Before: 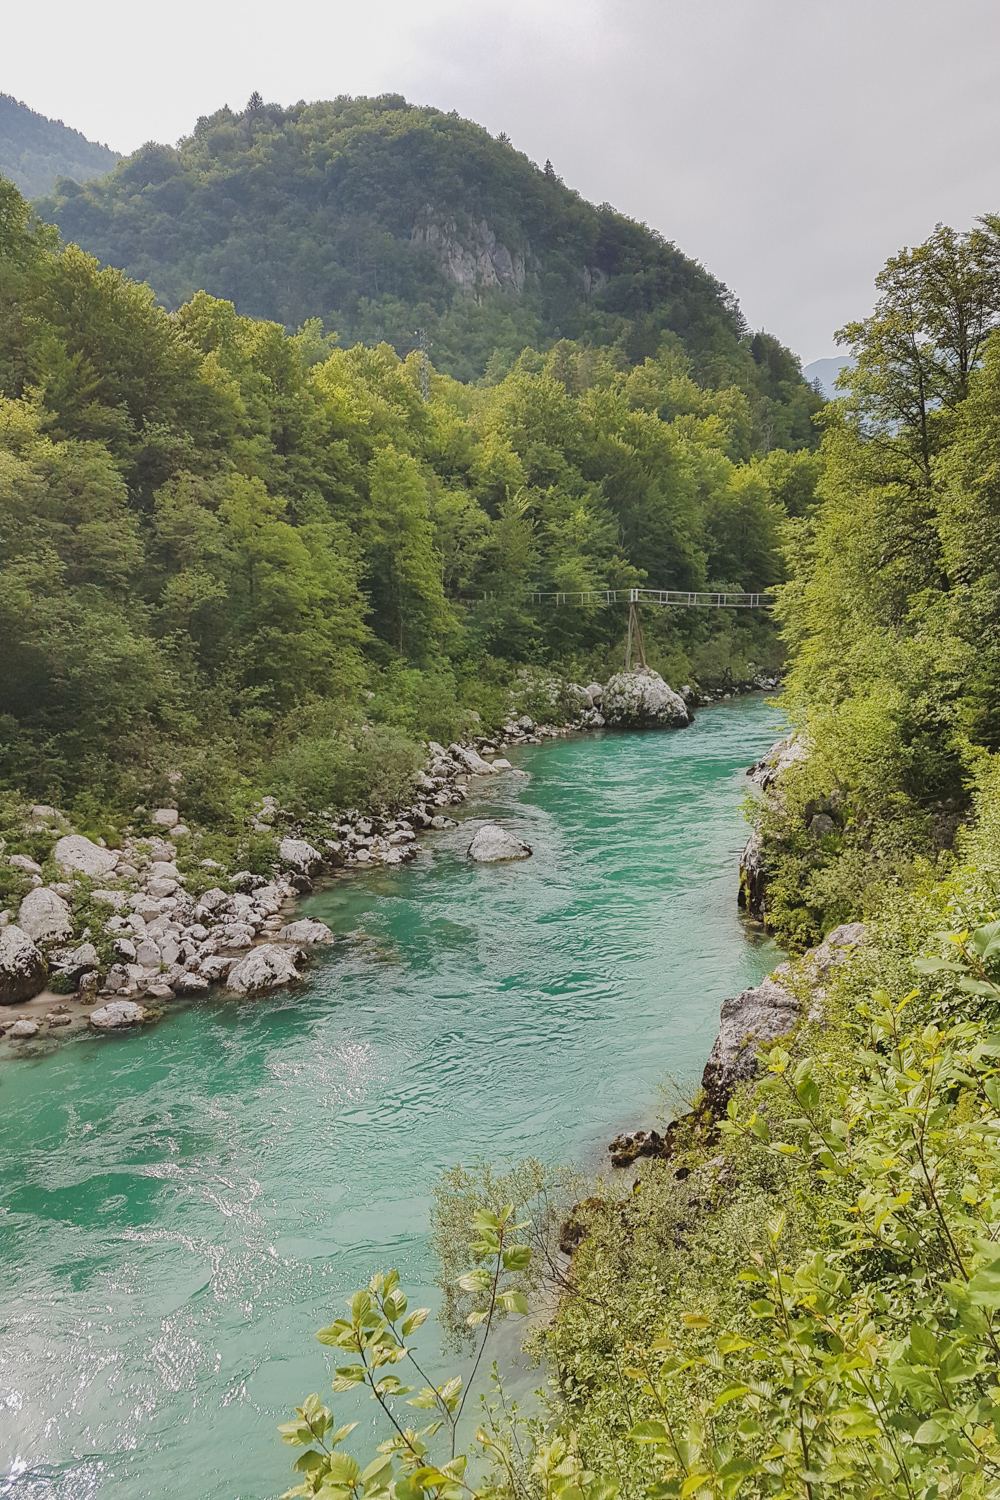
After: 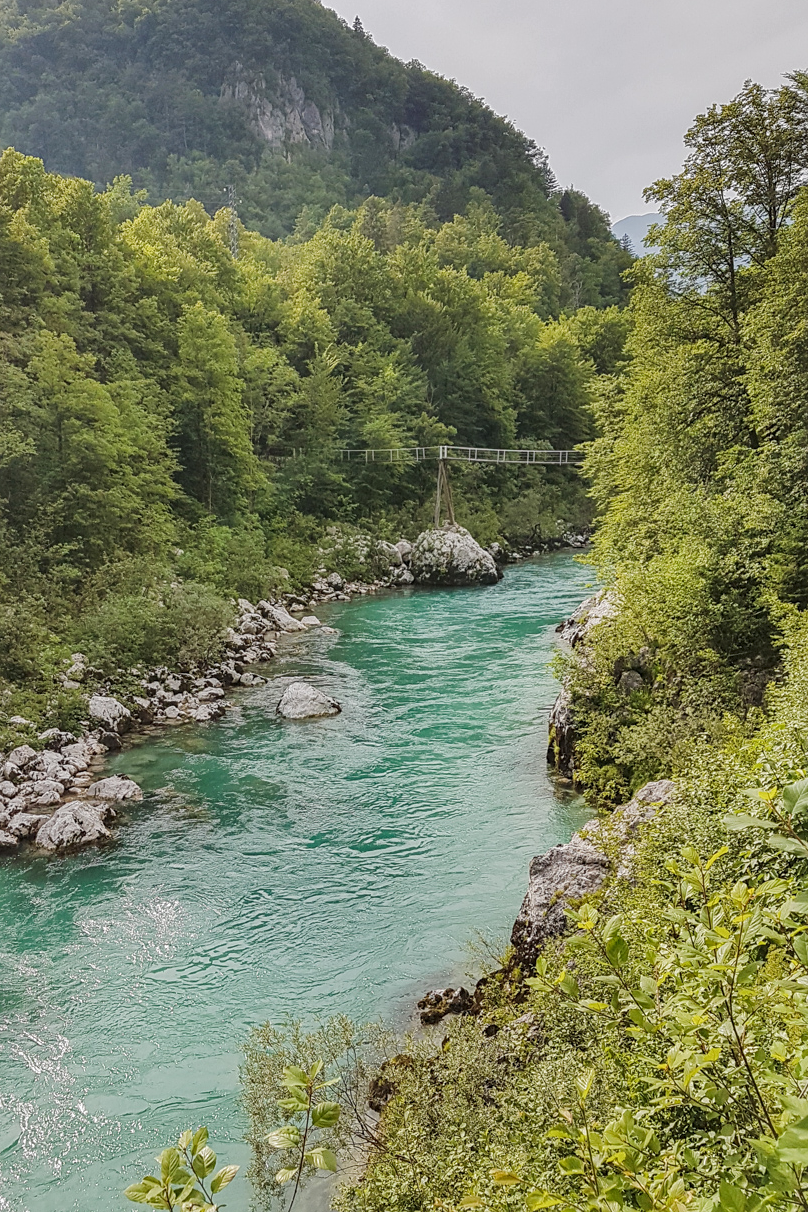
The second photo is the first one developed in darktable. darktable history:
crop: left 19.159%, top 9.58%, bottom 9.58%
sharpen: amount 0.2
local contrast: on, module defaults
